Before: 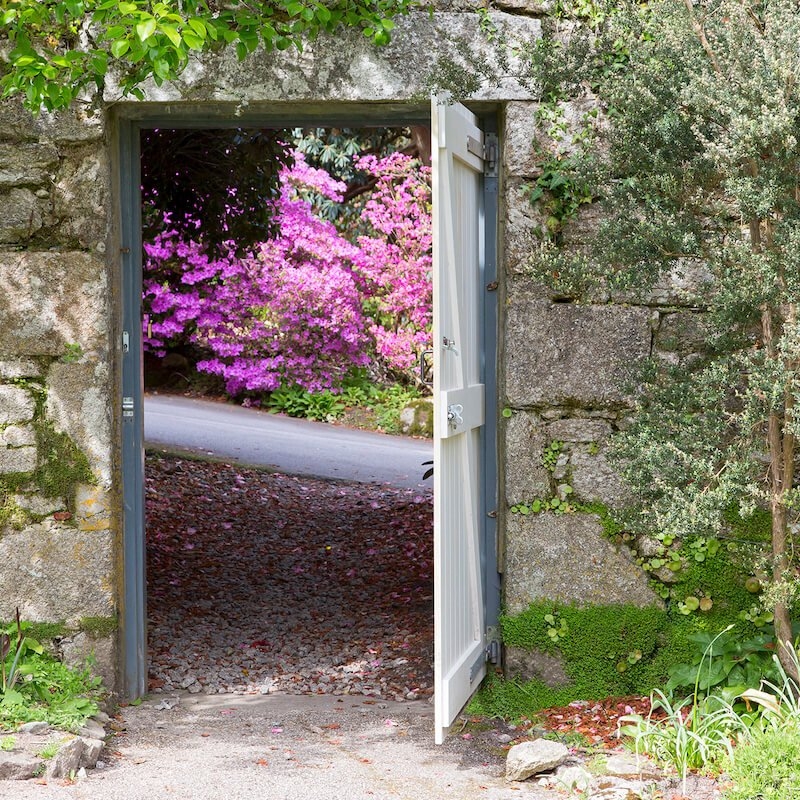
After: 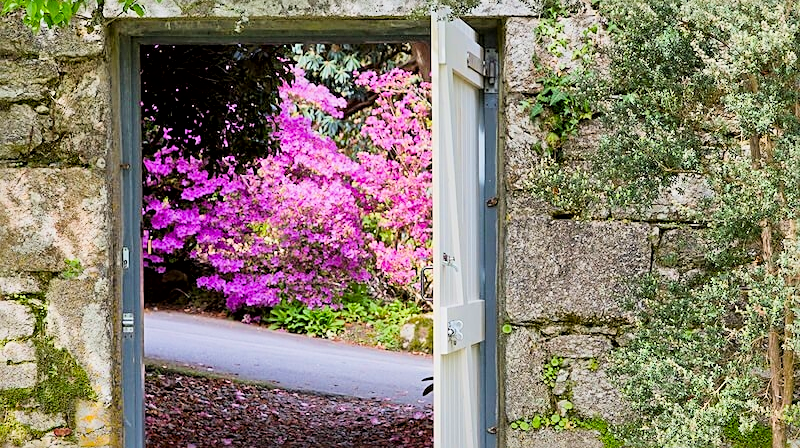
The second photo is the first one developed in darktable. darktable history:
crop and rotate: top 10.605%, bottom 33.274%
color balance rgb: linear chroma grading › global chroma 6.48%, perceptual saturation grading › global saturation 12.96%, global vibrance 6.02%
exposure: black level correction 0, exposure 0.7 EV, compensate exposure bias true, compensate highlight preservation false
local contrast: mode bilateral grid, contrast 20, coarseness 50, detail 150%, midtone range 0.2
filmic rgb: black relative exposure -7.15 EV, white relative exposure 5.36 EV, hardness 3.02, color science v6 (2022)
sharpen: on, module defaults
